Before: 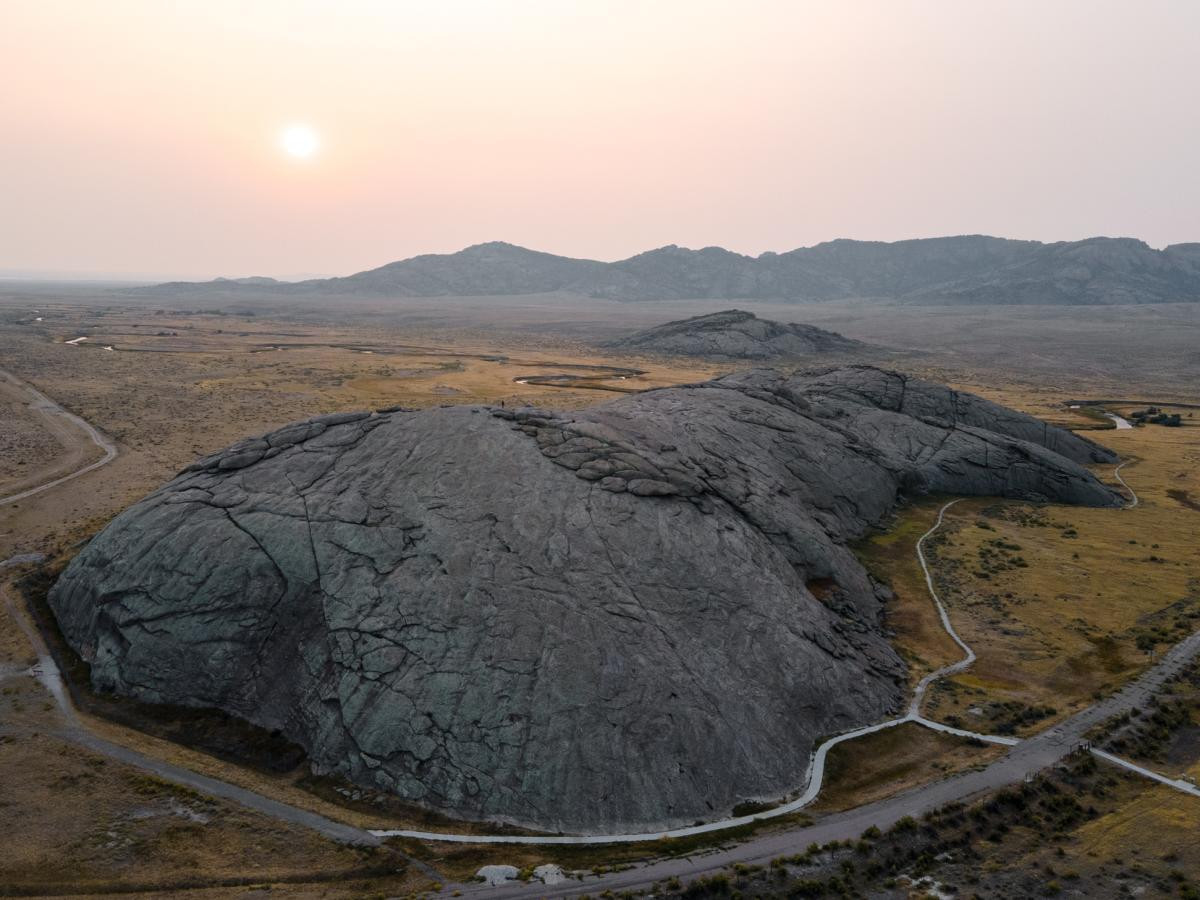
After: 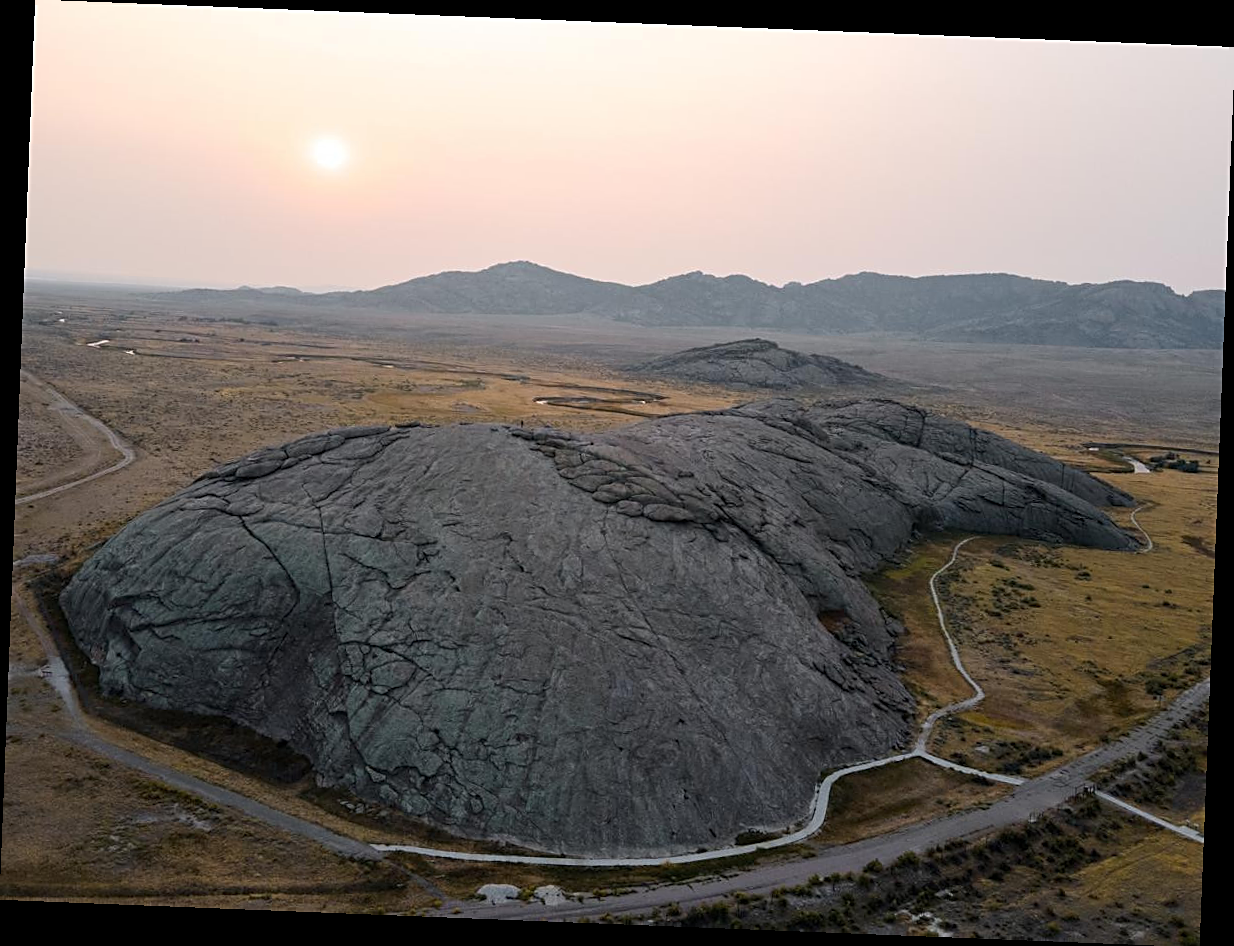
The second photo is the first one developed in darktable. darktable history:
sharpen: on, module defaults
rotate and perspective: rotation 2.27°, automatic cropping off
